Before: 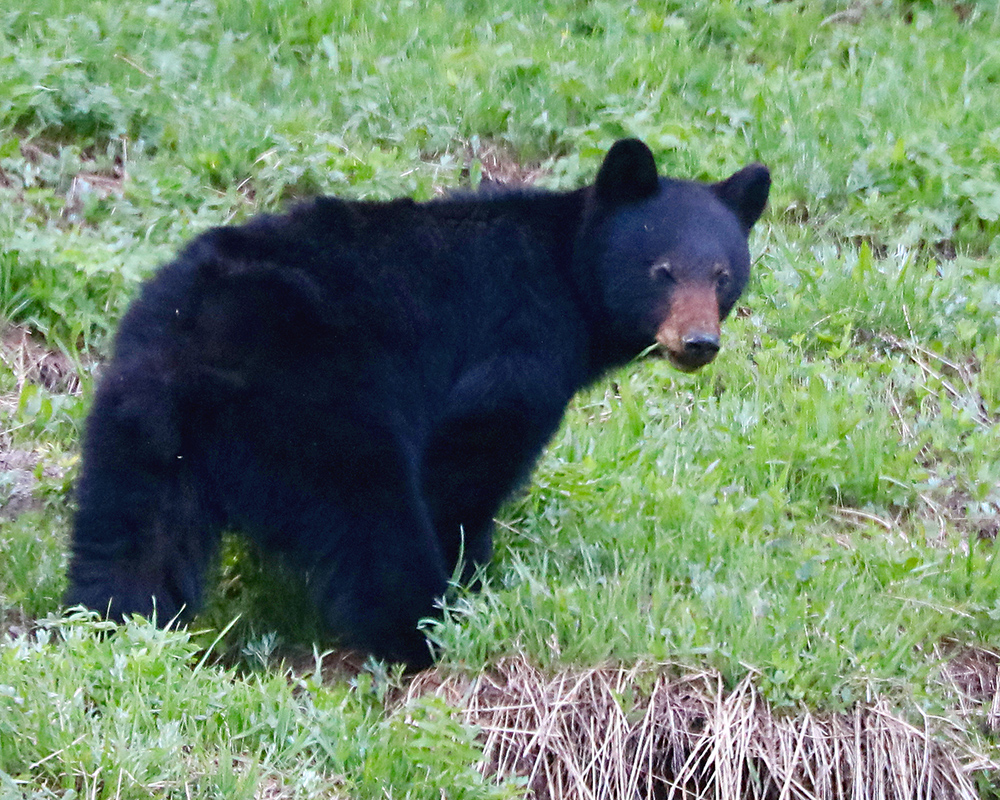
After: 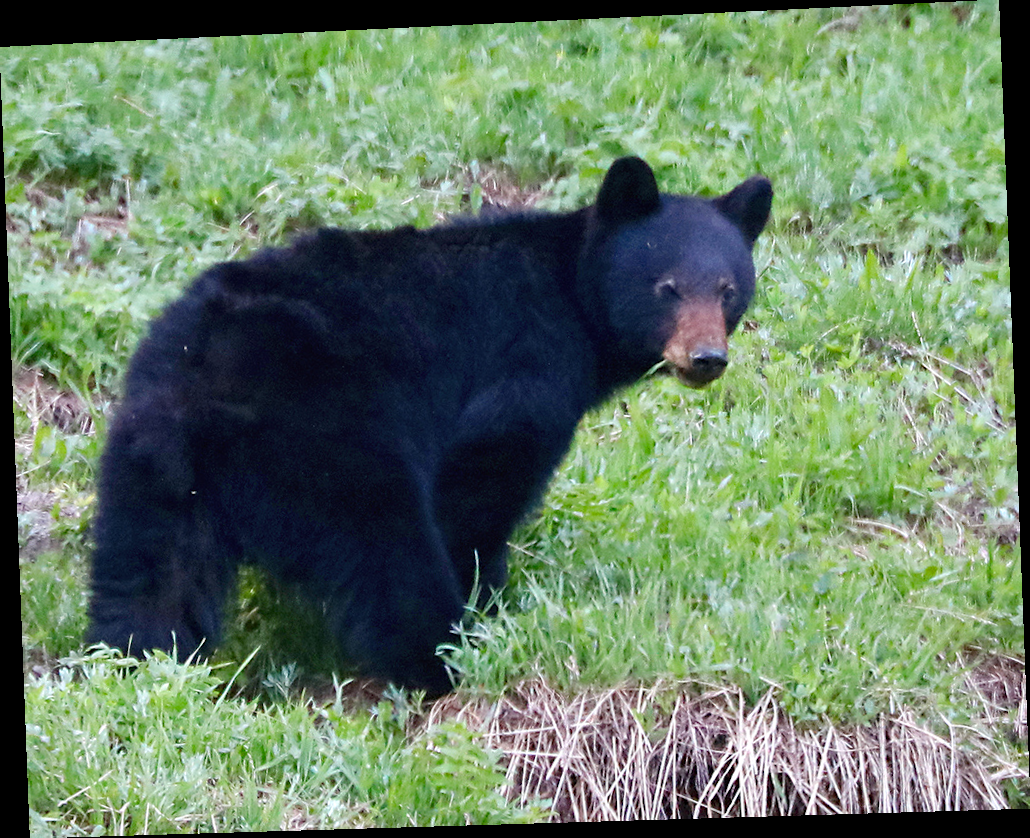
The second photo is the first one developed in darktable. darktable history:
rotate and perspective: rotation -2.22°, lens shift (horizontal) -0.022, automatic cropping off
local contrast: highlights 100%, shadows 100%, detail 120%, midtone range 0.2
